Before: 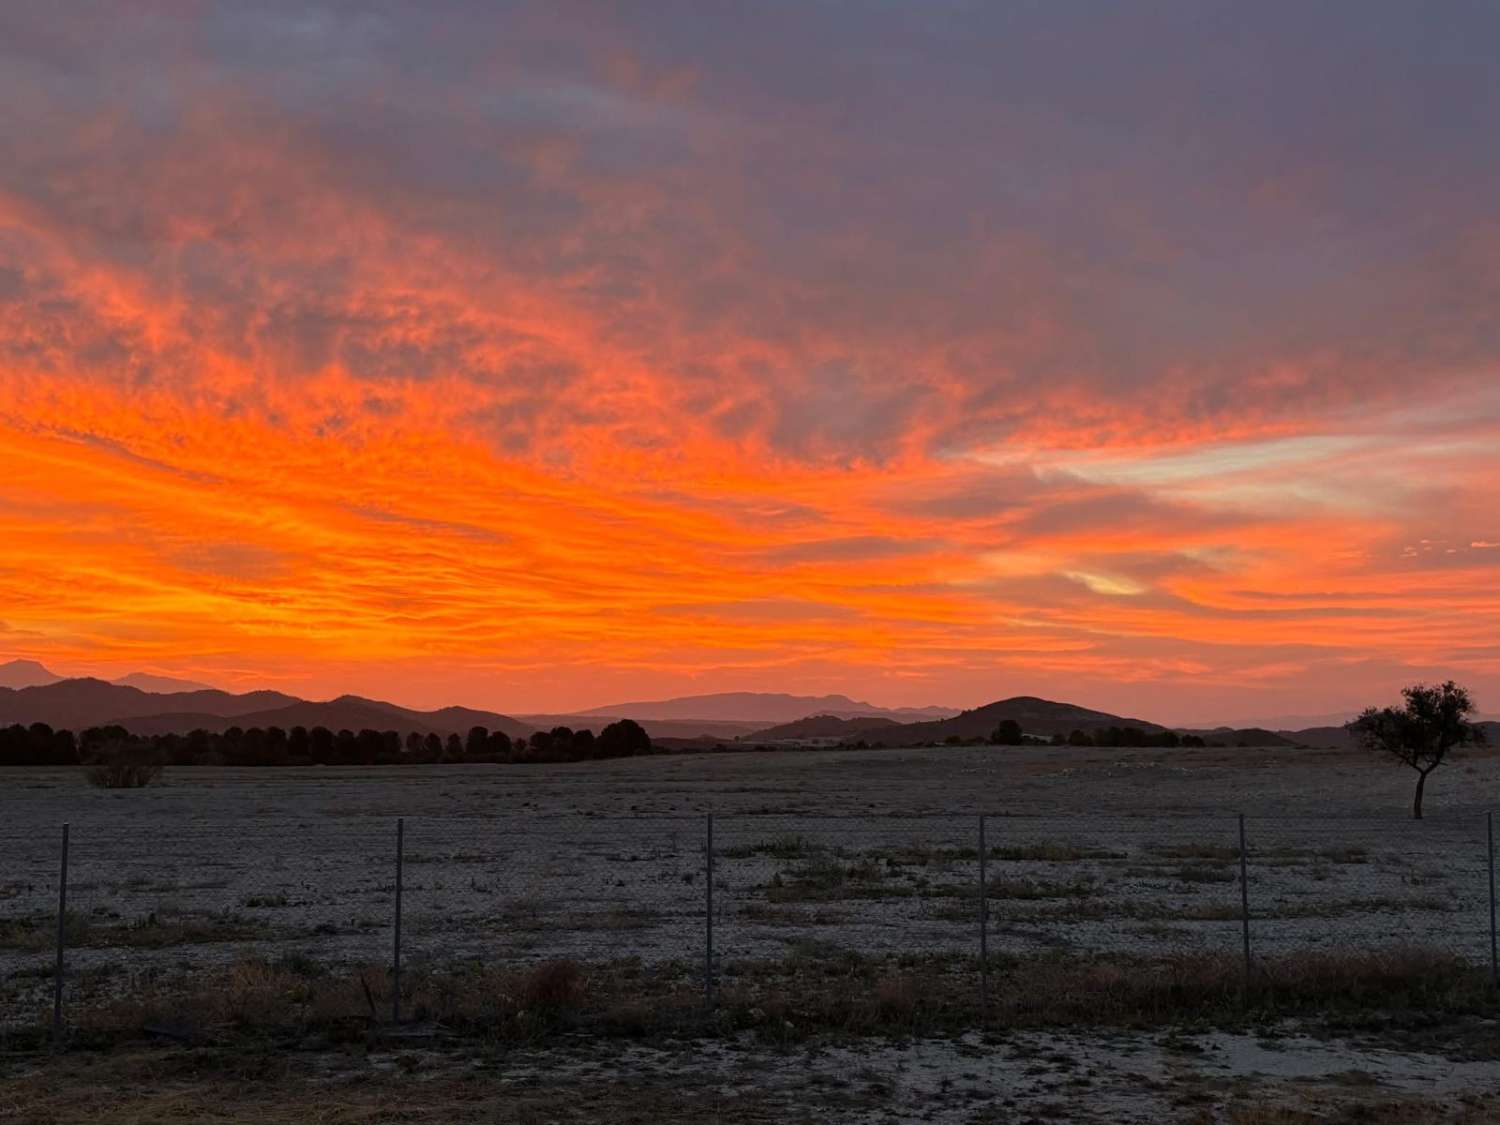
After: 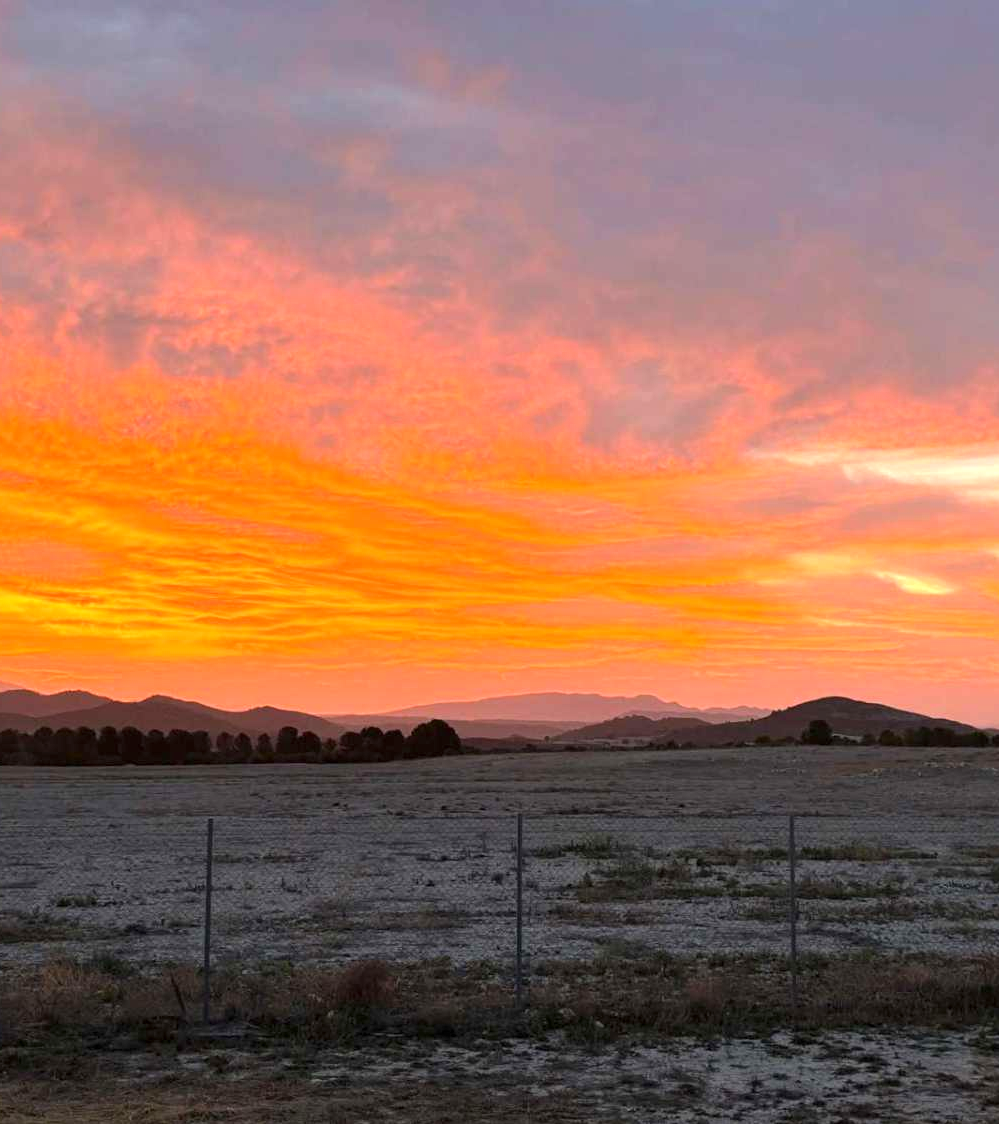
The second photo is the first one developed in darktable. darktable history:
tone equalizer: on, module defaults
exposure: exposure 1 EV, compensate highlight preservation false
crop and rotate: left 12.673%, right 20.66%
